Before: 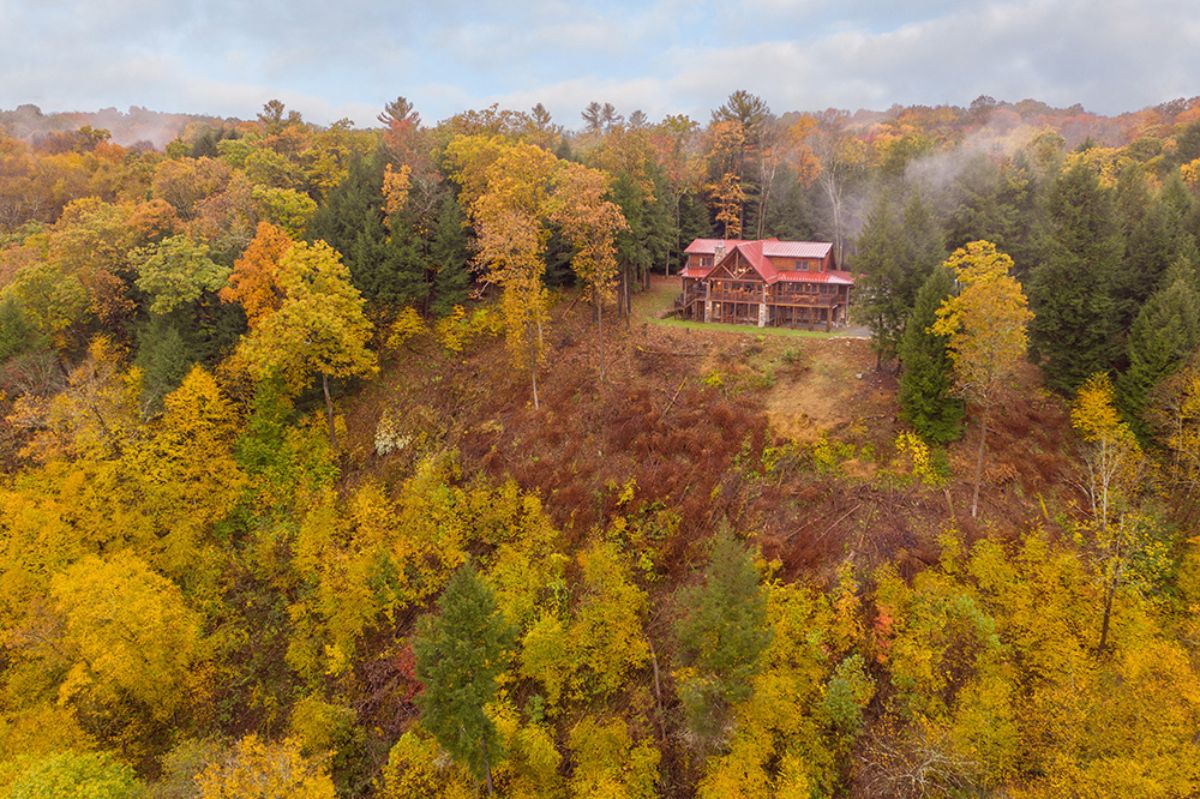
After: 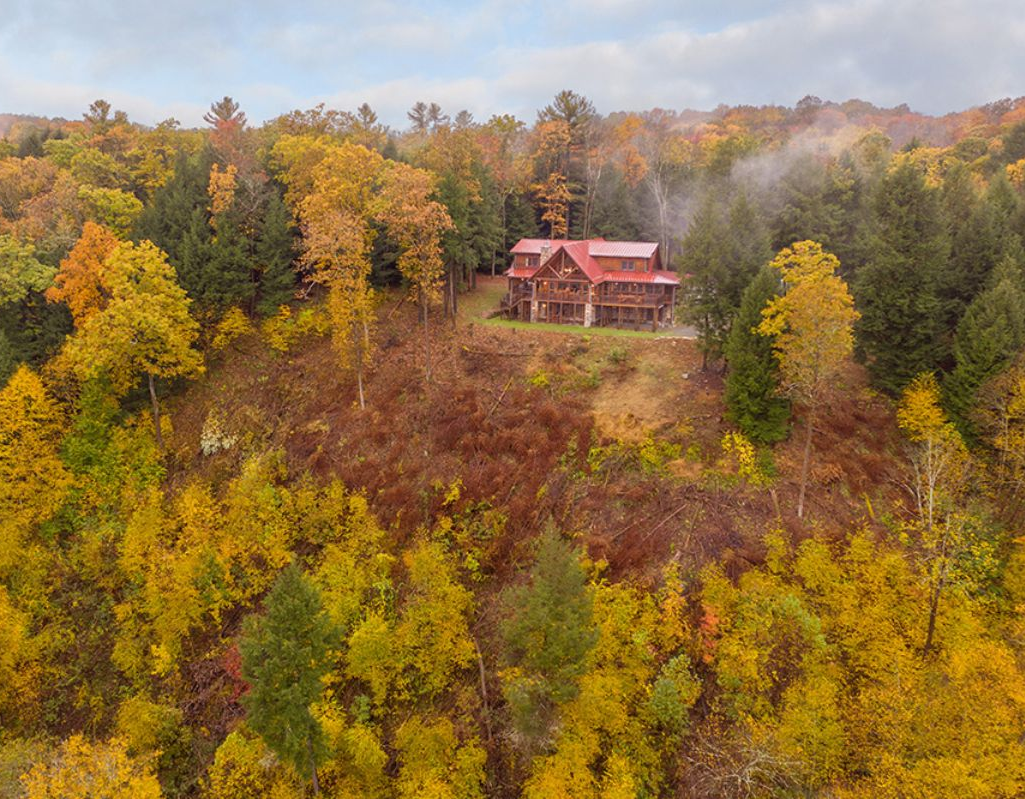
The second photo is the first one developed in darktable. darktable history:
crop and rotate: left 14.519%
